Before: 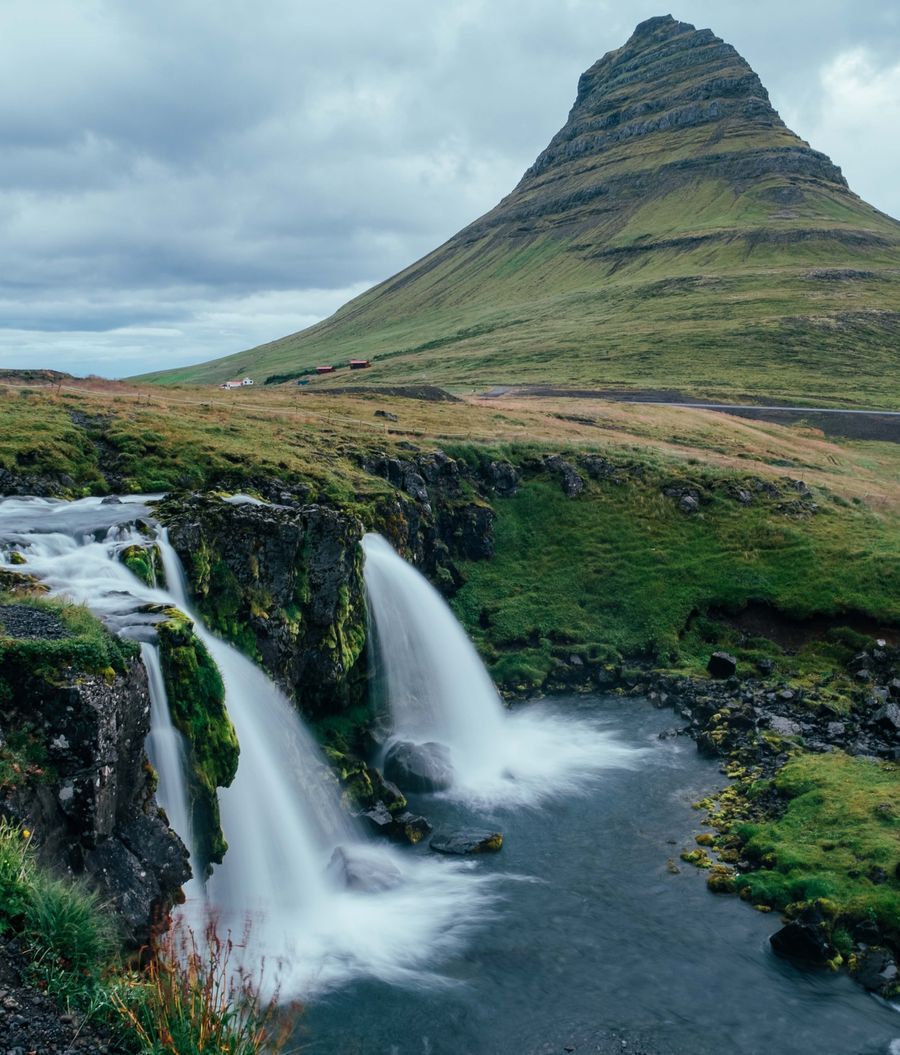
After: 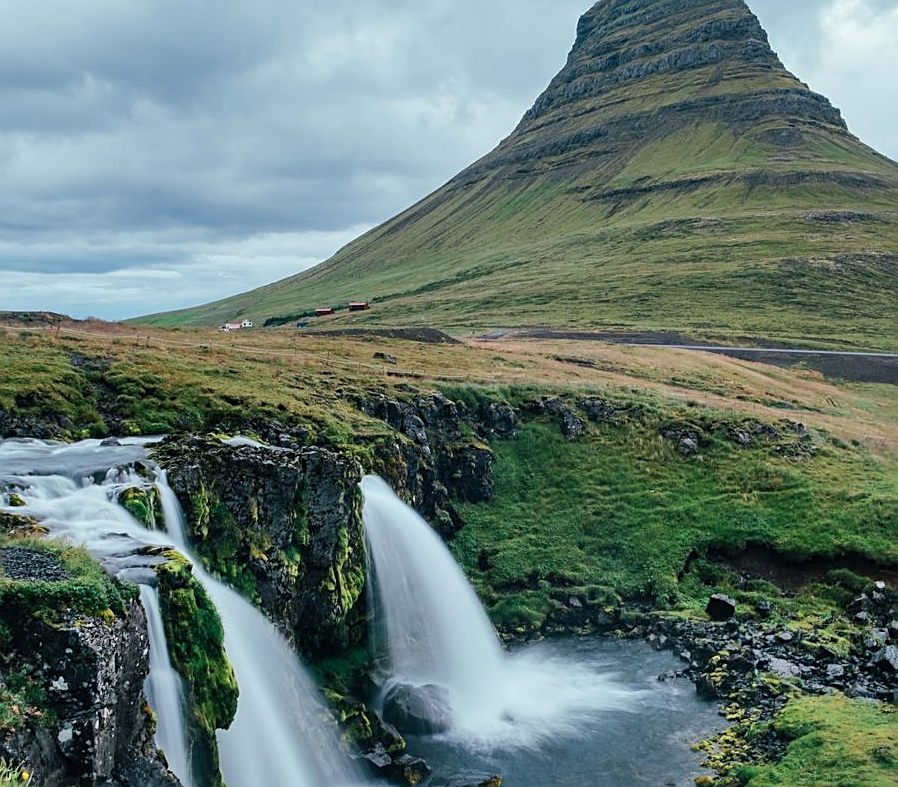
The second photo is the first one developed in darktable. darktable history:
crop: left 0.205%, top 5.507%, bottom 19.87%
shadows and highlights: shadows 76.4, highlights -23.17, highlights color adjustment 79.01%, soften with gaussian
sharpen: on, module defaults
